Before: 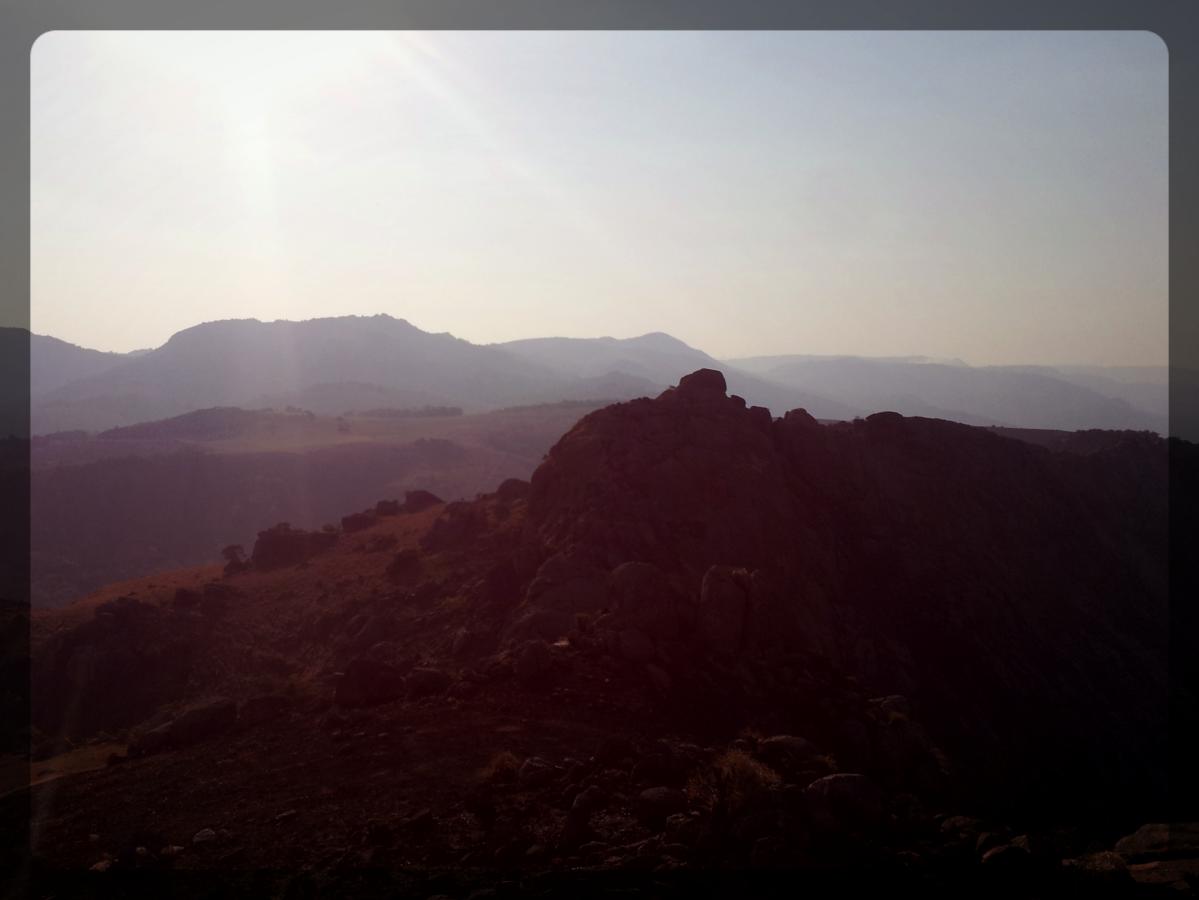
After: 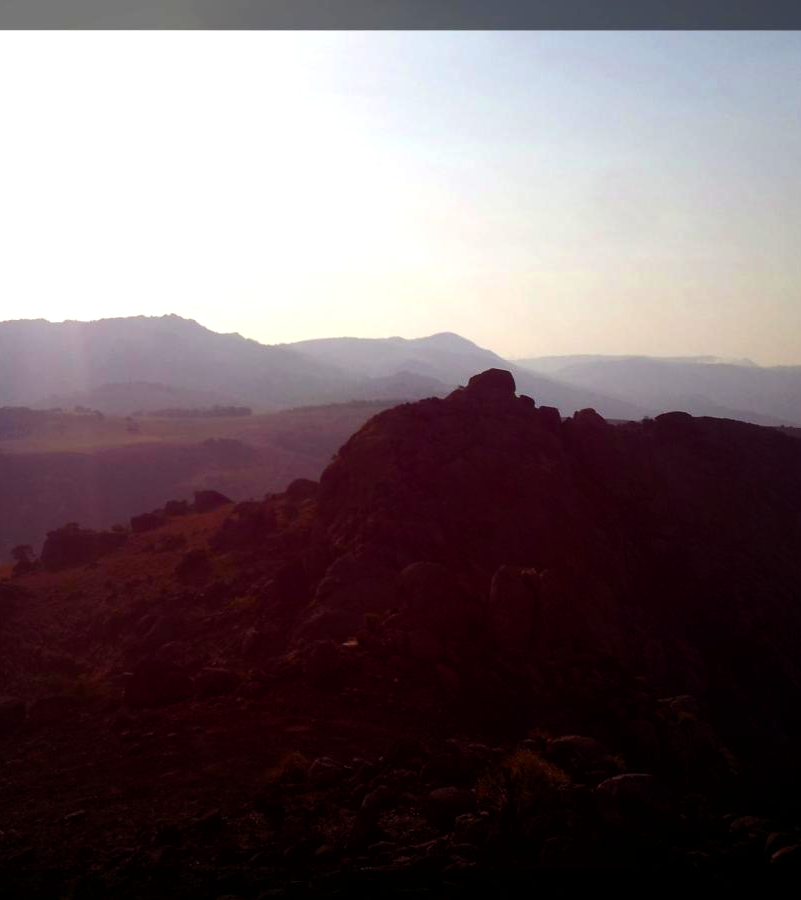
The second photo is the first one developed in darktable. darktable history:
crop and rotate: left 17.732%, right 15.423%
color balance rgb: linear chroma grading › global chroma 16.62%, perceptual saturation grading › highlights -8.63%, perceptual saturation grading › mid-tones 18.66%, perceptual saturation grading › shadows 28.49%, perceptual brilliance grading › highlights 14.22%, perceptual brilliance grading › shadows -18.96%, global vibrance 27.71%
